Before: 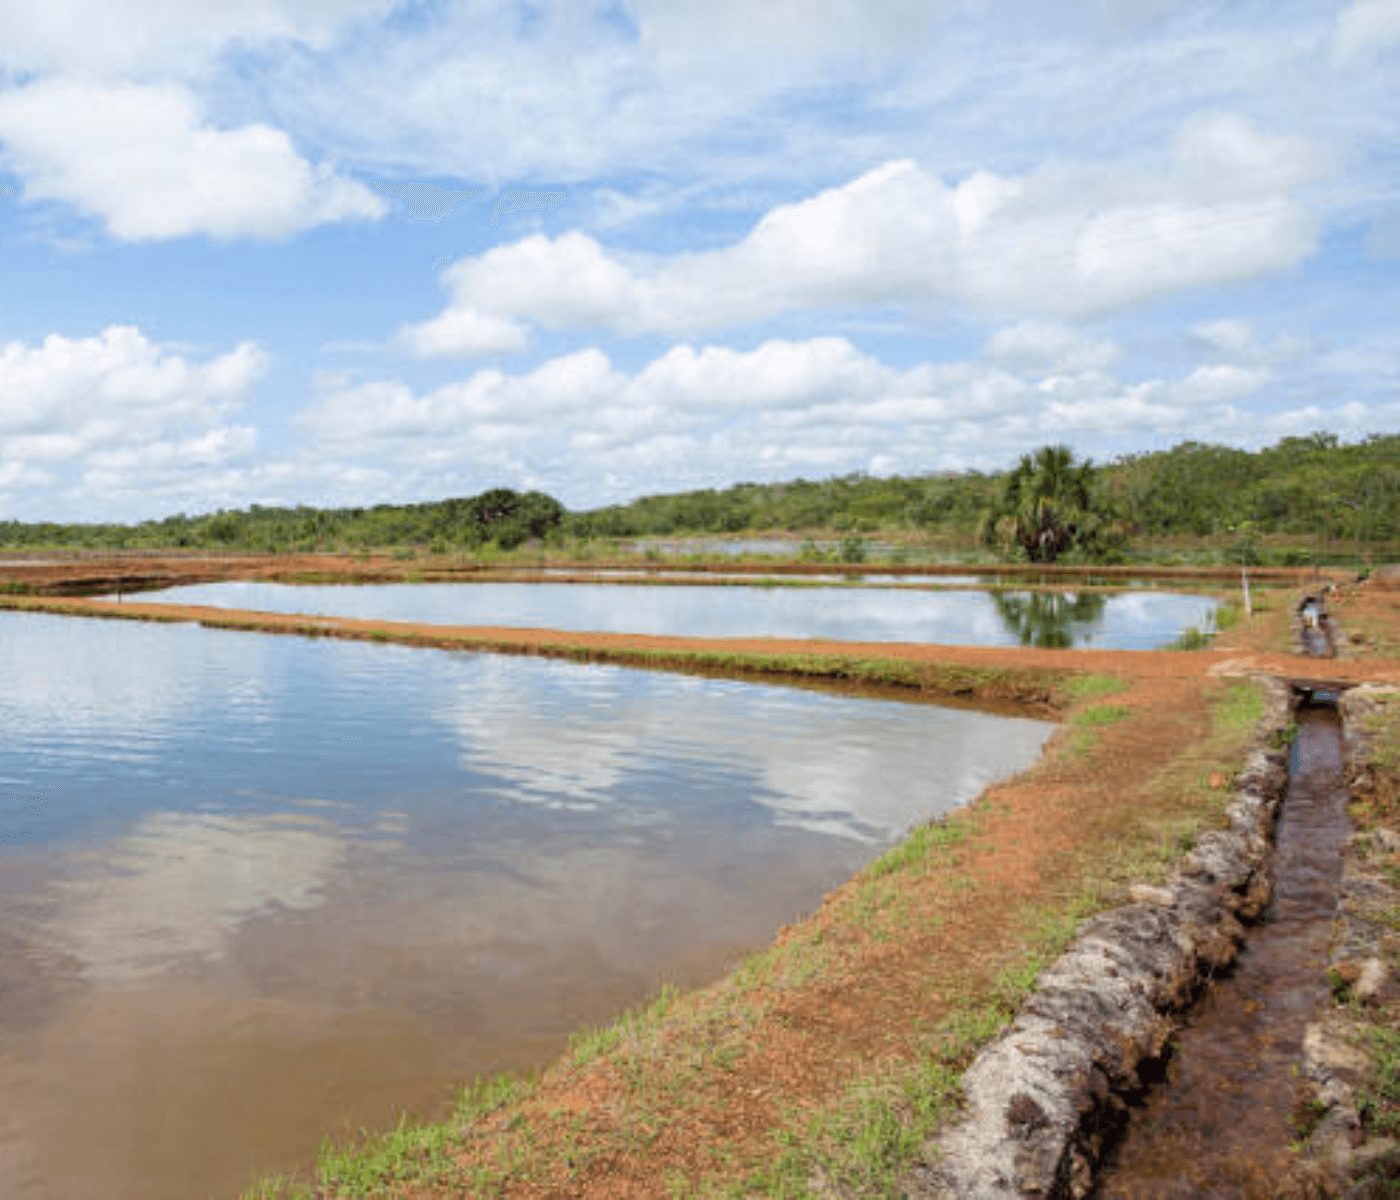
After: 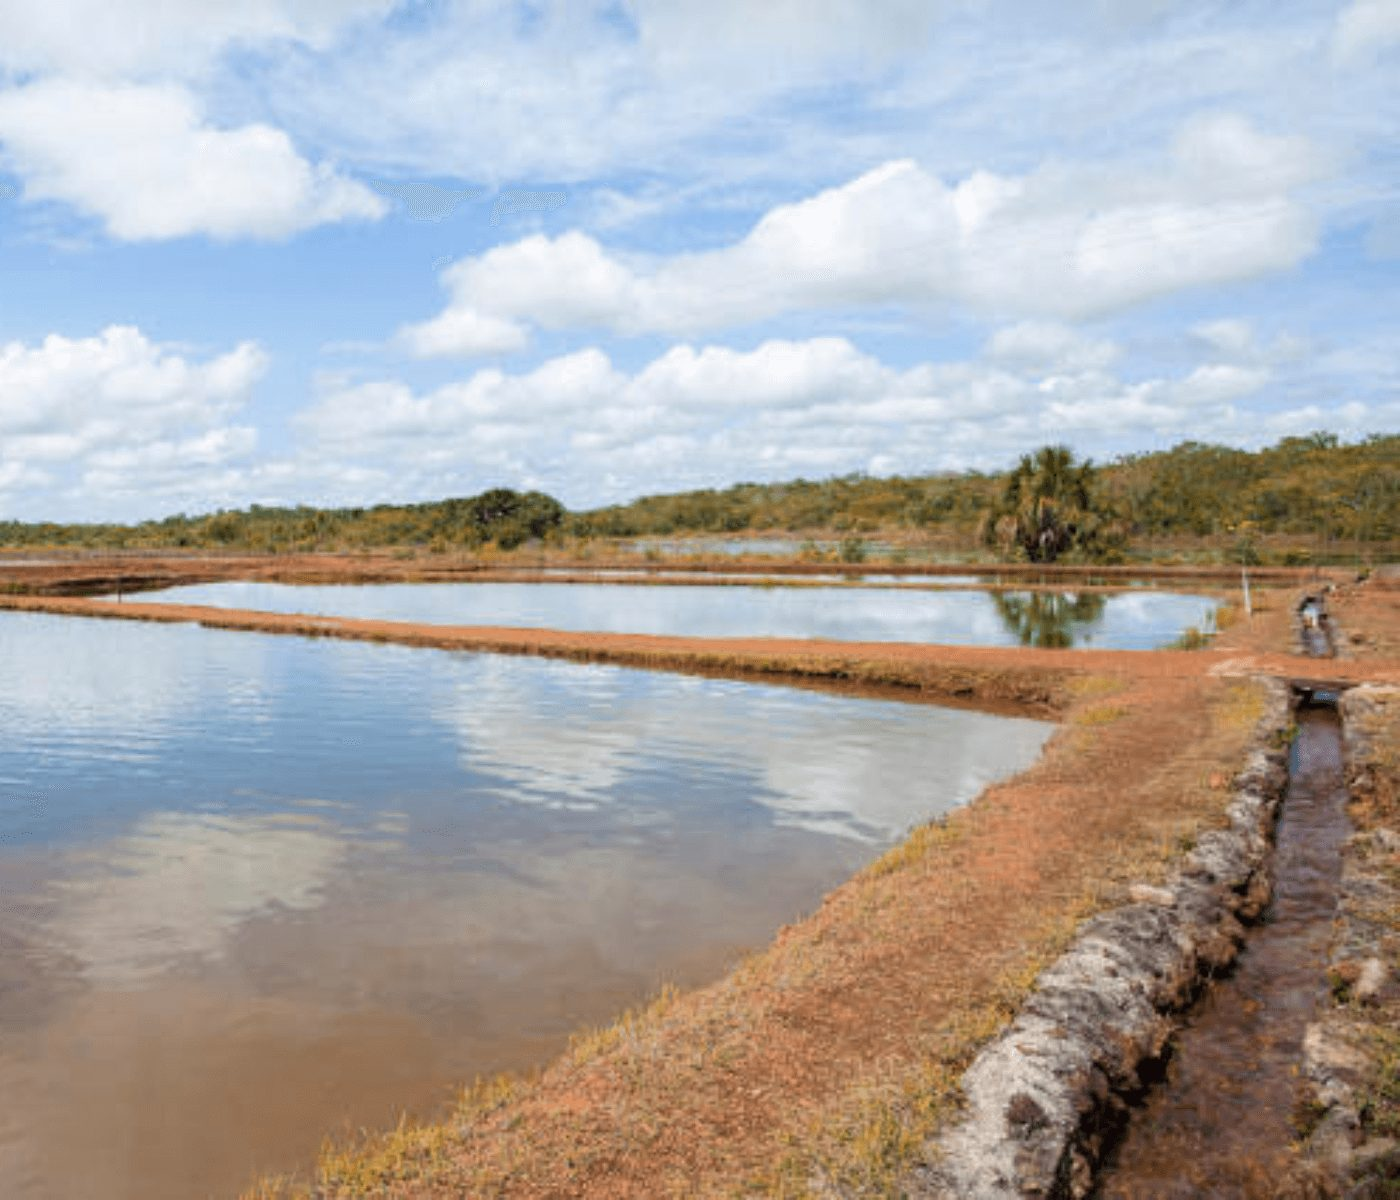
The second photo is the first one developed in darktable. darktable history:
color zones: curves: ch2 [(0, 0.5) (0.143, 0.5) (0.286, 0.416) (0.429, 0.5) (0.571, 0.5) (0.714, 0.5) (0.857, 0.5) (1, 0.5)], mix 100.5%
